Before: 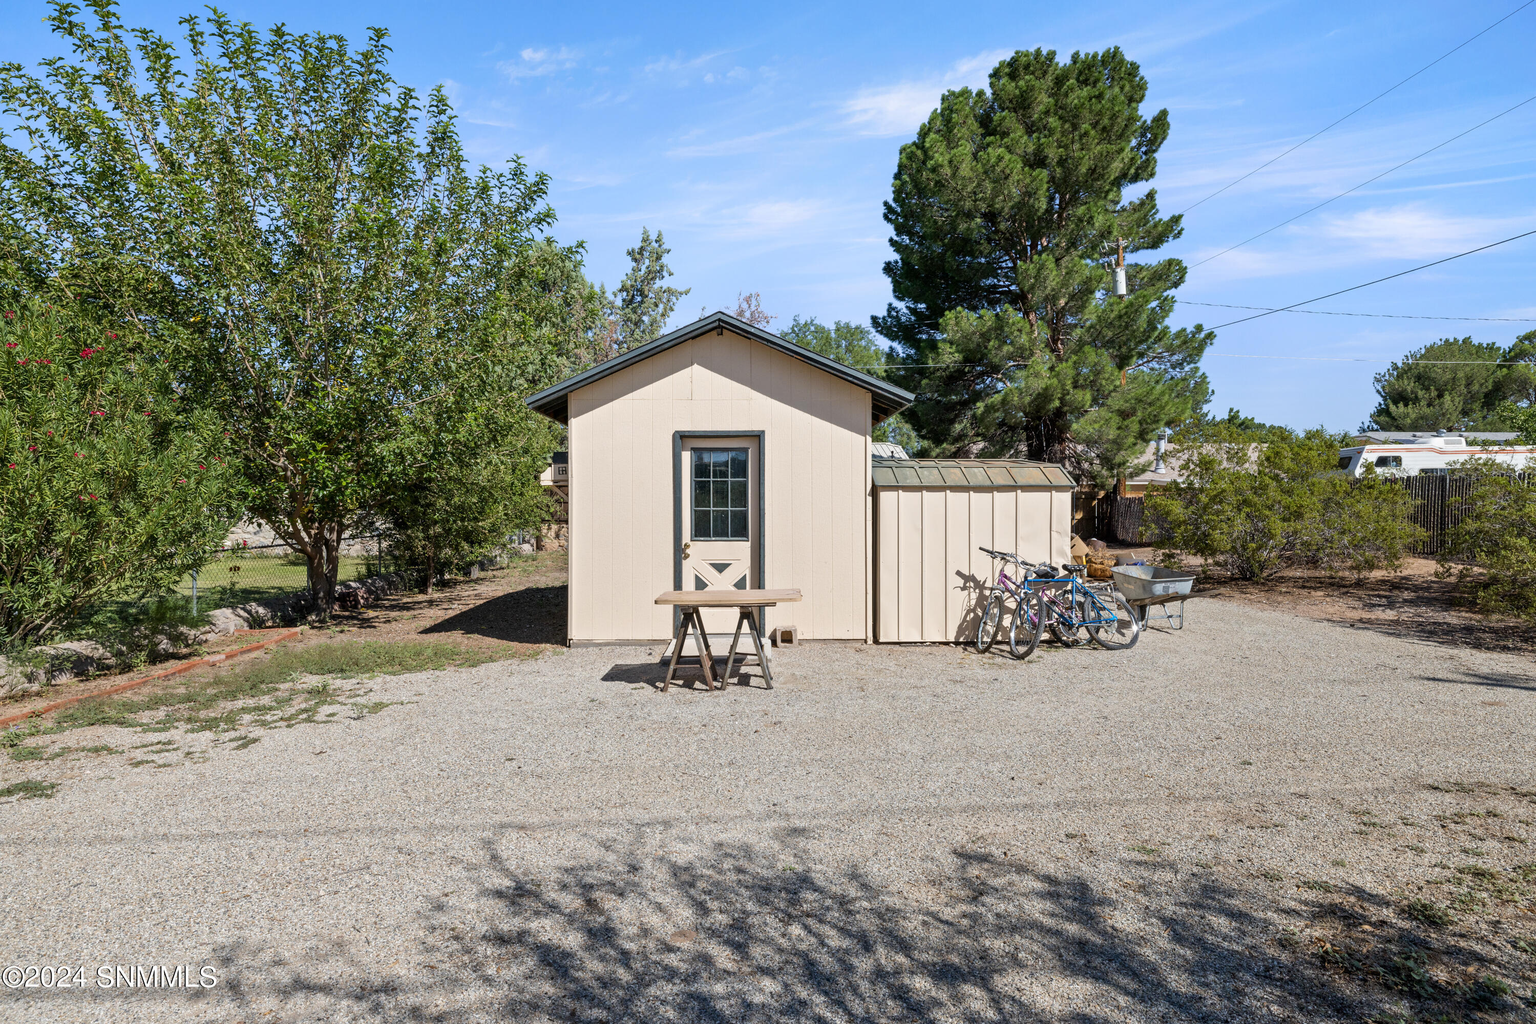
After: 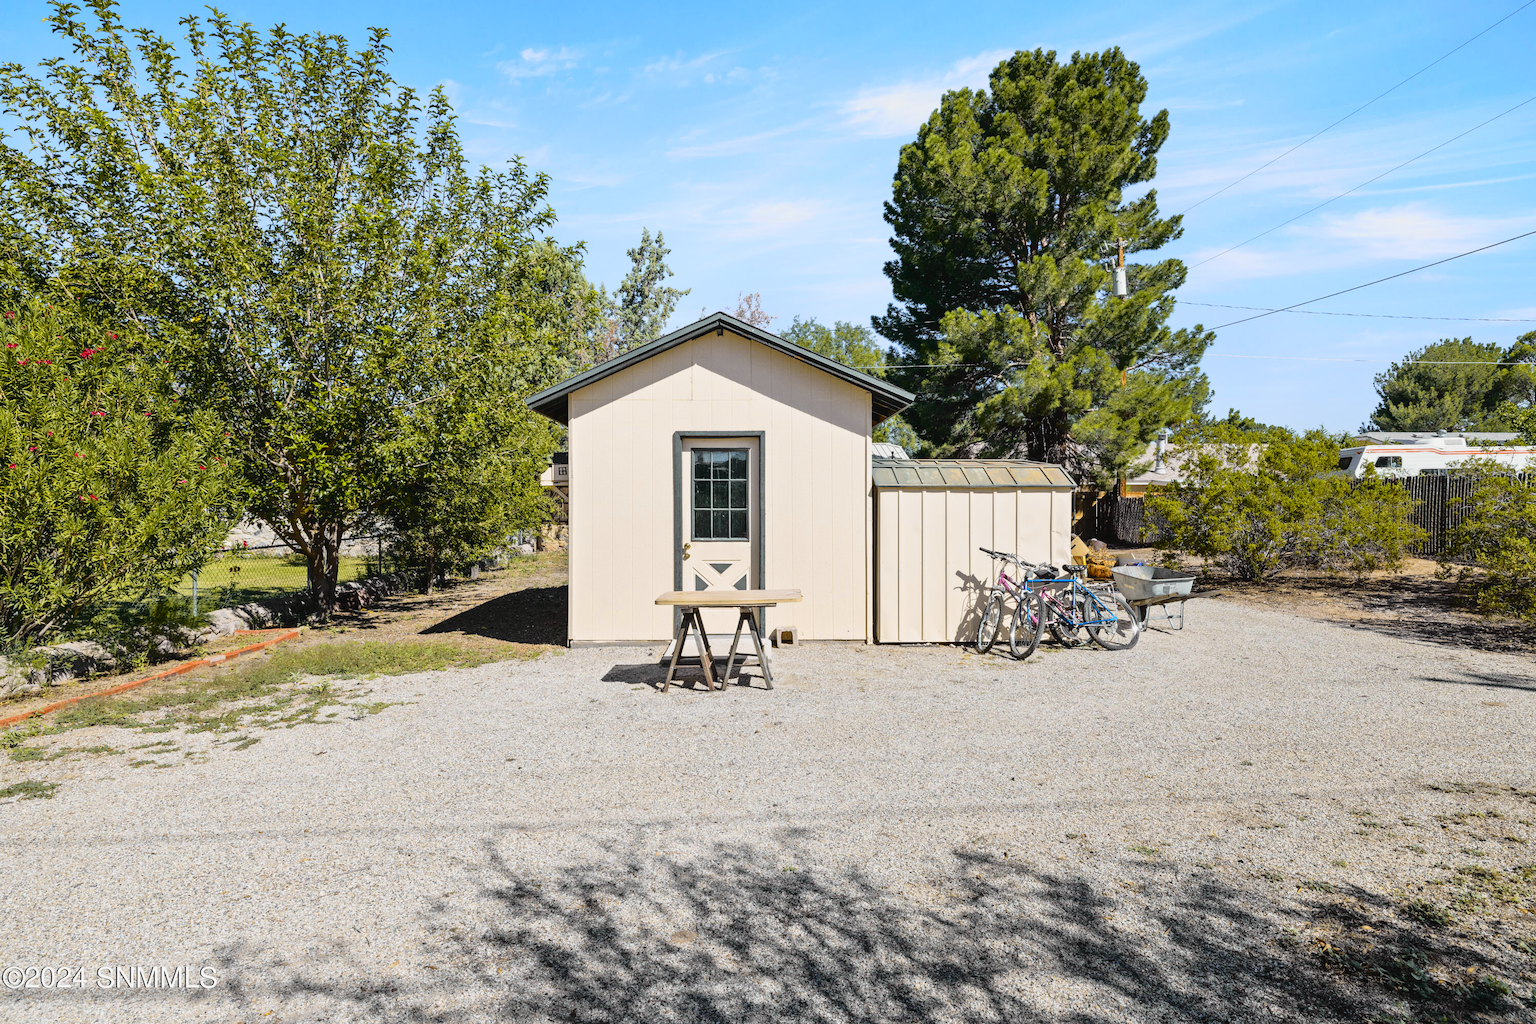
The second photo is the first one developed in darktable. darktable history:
tone curve: curves: ch0 [(0, 0.029) (0.168, 0.142) (0.359, 0.44) (0.469, 0.544) (0.634, 0.722) (0.858, 0.903) (1, 0.968)]; ch1 [(0, 0) (0.437, 0.453) (0.472, 0.47) (0.502, 0.502) (0.54, 0.534) (0.57, 0.592) (0.618, 0.66) (0.699, 0.749) (0.859, 0.919) (1, 1)]; ch2 [(0, 0) (0.33, 0.301) (0.421, 0.443) (0.476, 0.498) (0.505, 0.503) (0.547, 0.557) (0.586, 0.634) (0.608, 0.676) (1, 1)], color space Lab, independent channels, preserve colors none
